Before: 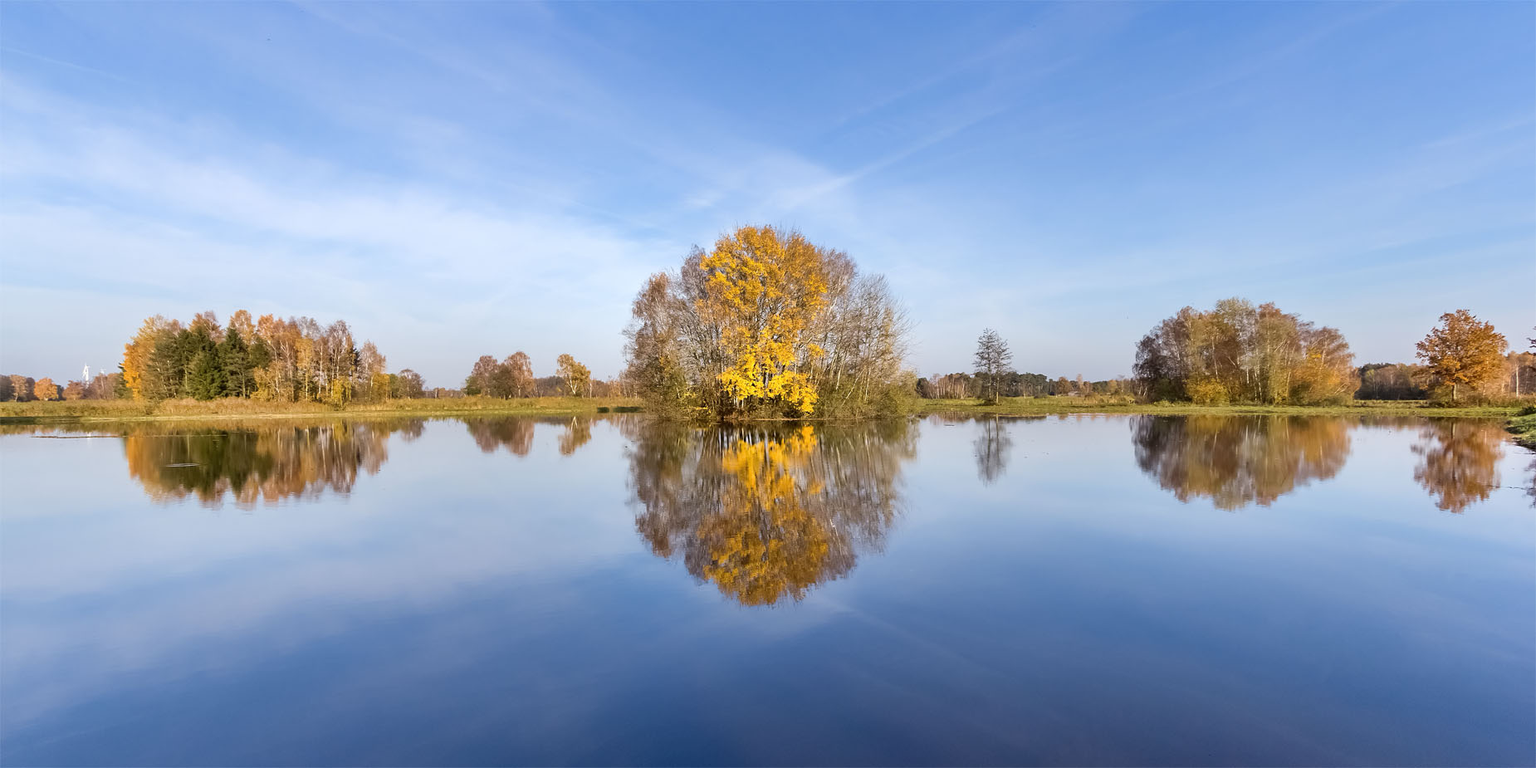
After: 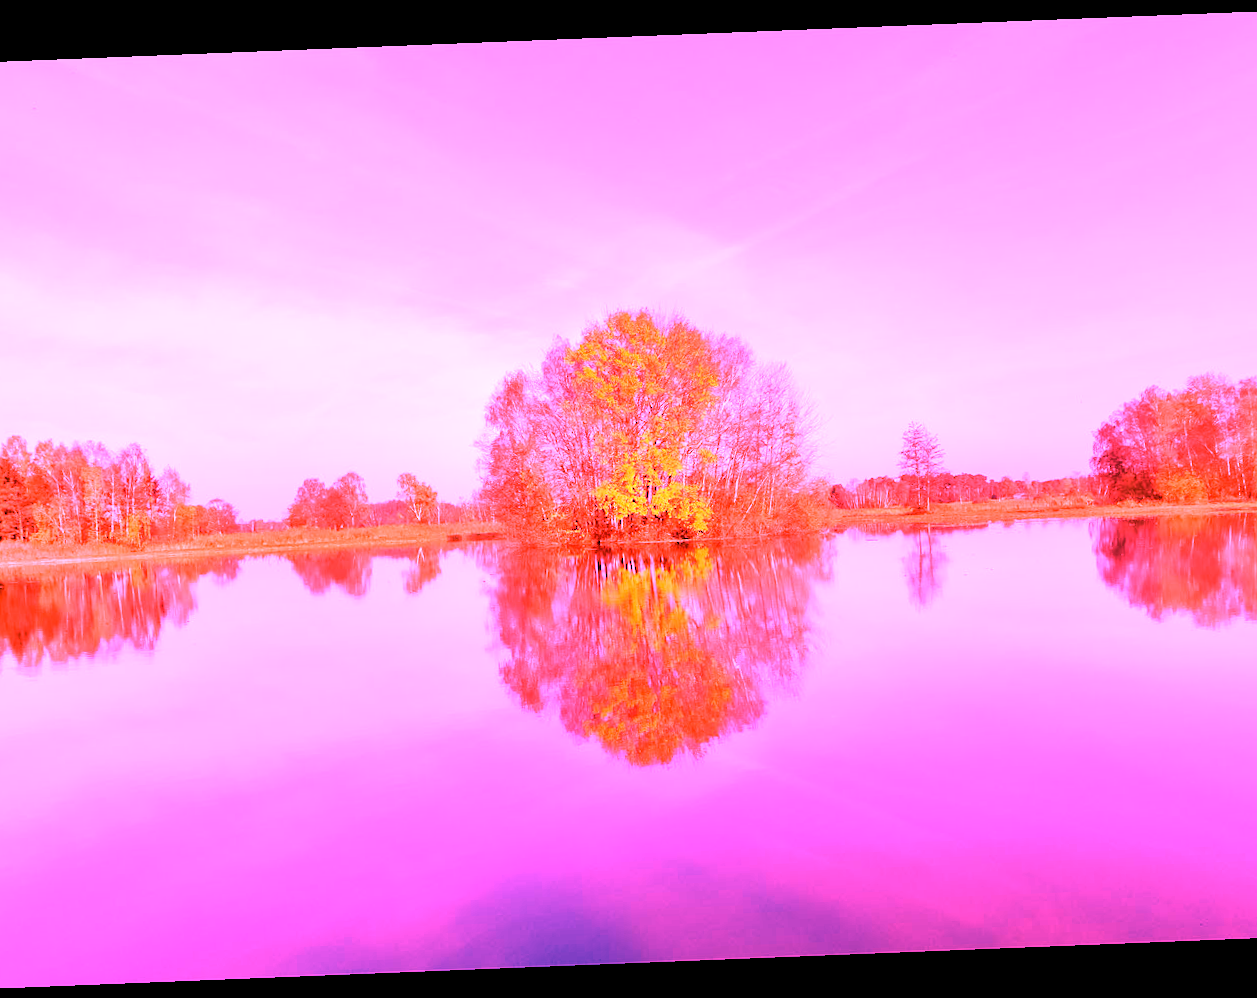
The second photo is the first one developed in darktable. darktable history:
rotate and perspective: rotation -2.29°, automatic cropping off
white balance: red 4.26, blue 1.802
crop and rotate: left 15.446%, right 17.836%
